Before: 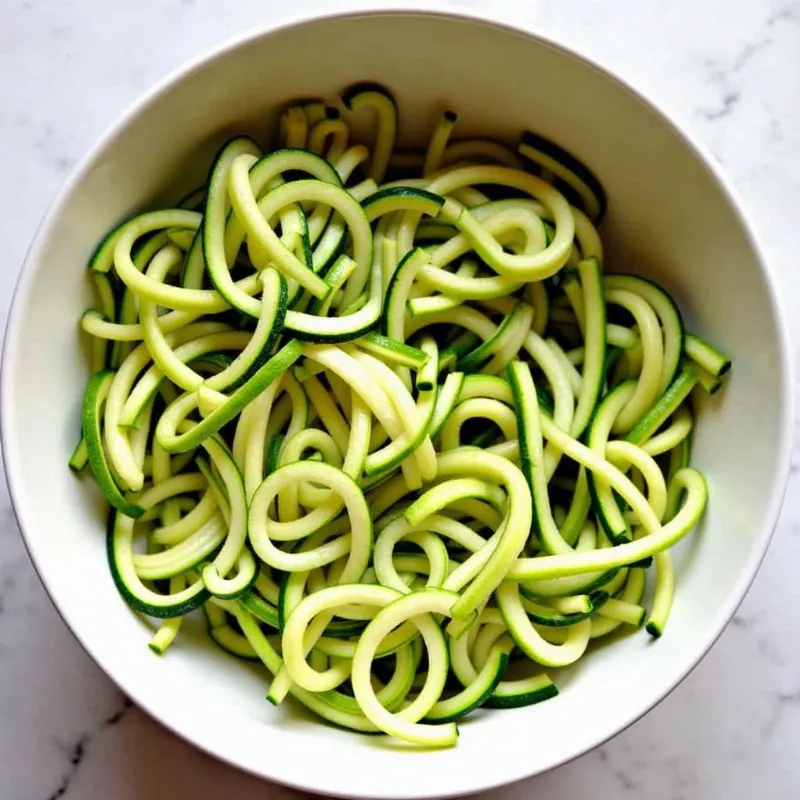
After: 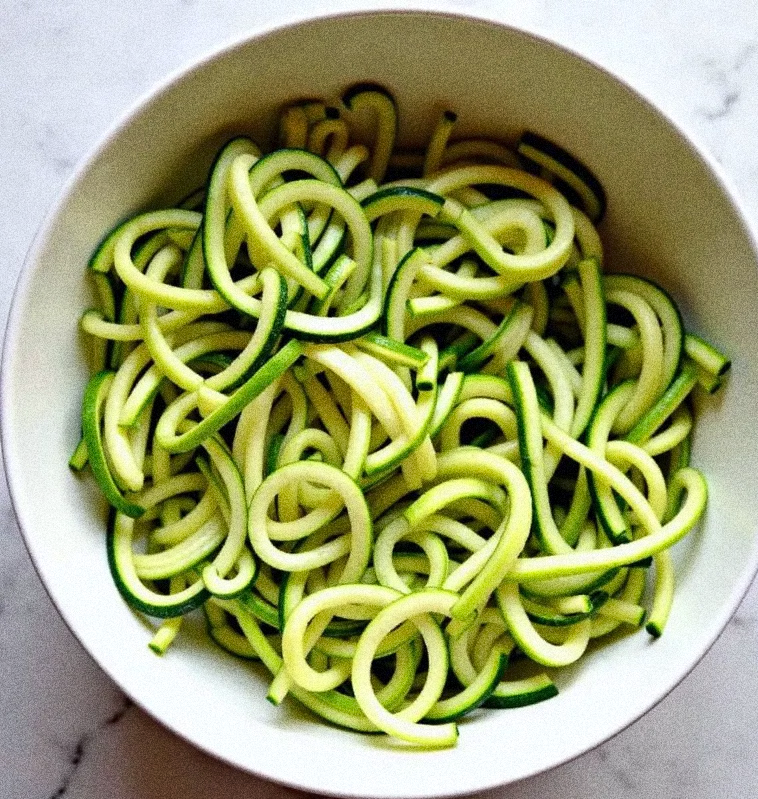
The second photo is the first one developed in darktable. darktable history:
grain: coarseness 14.49 ISO, strength 48.04%, mid-tones bias 35%
crop and rotate: right 5.167%
white balance: red 0.986, blue 1.01
